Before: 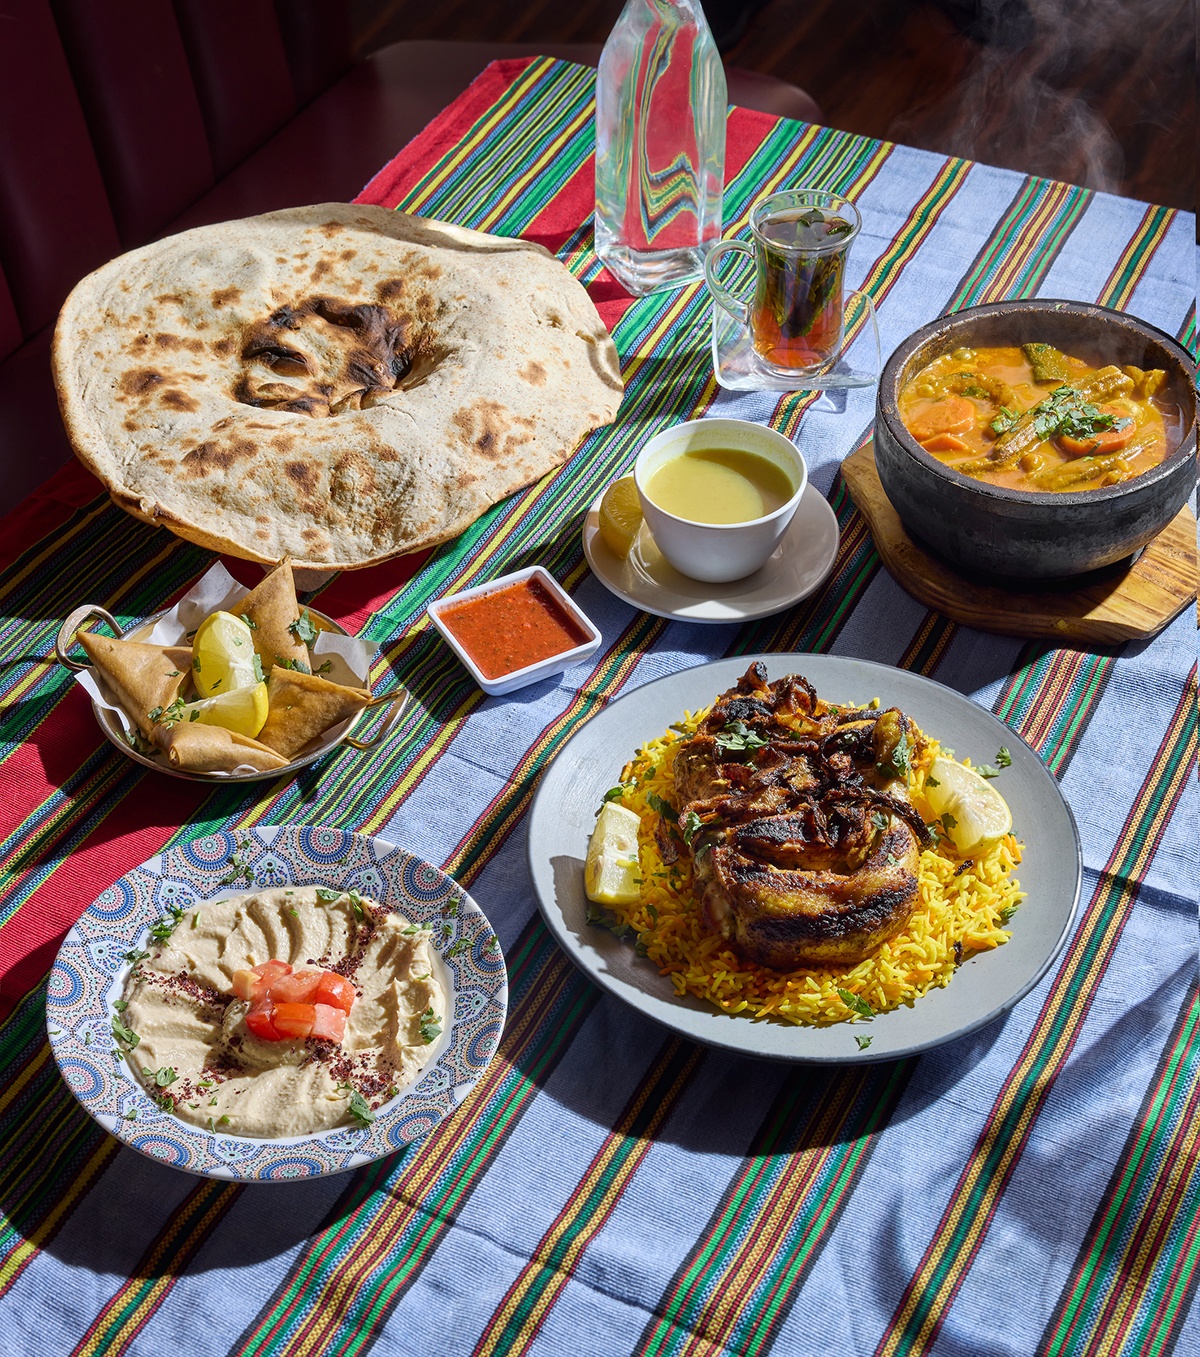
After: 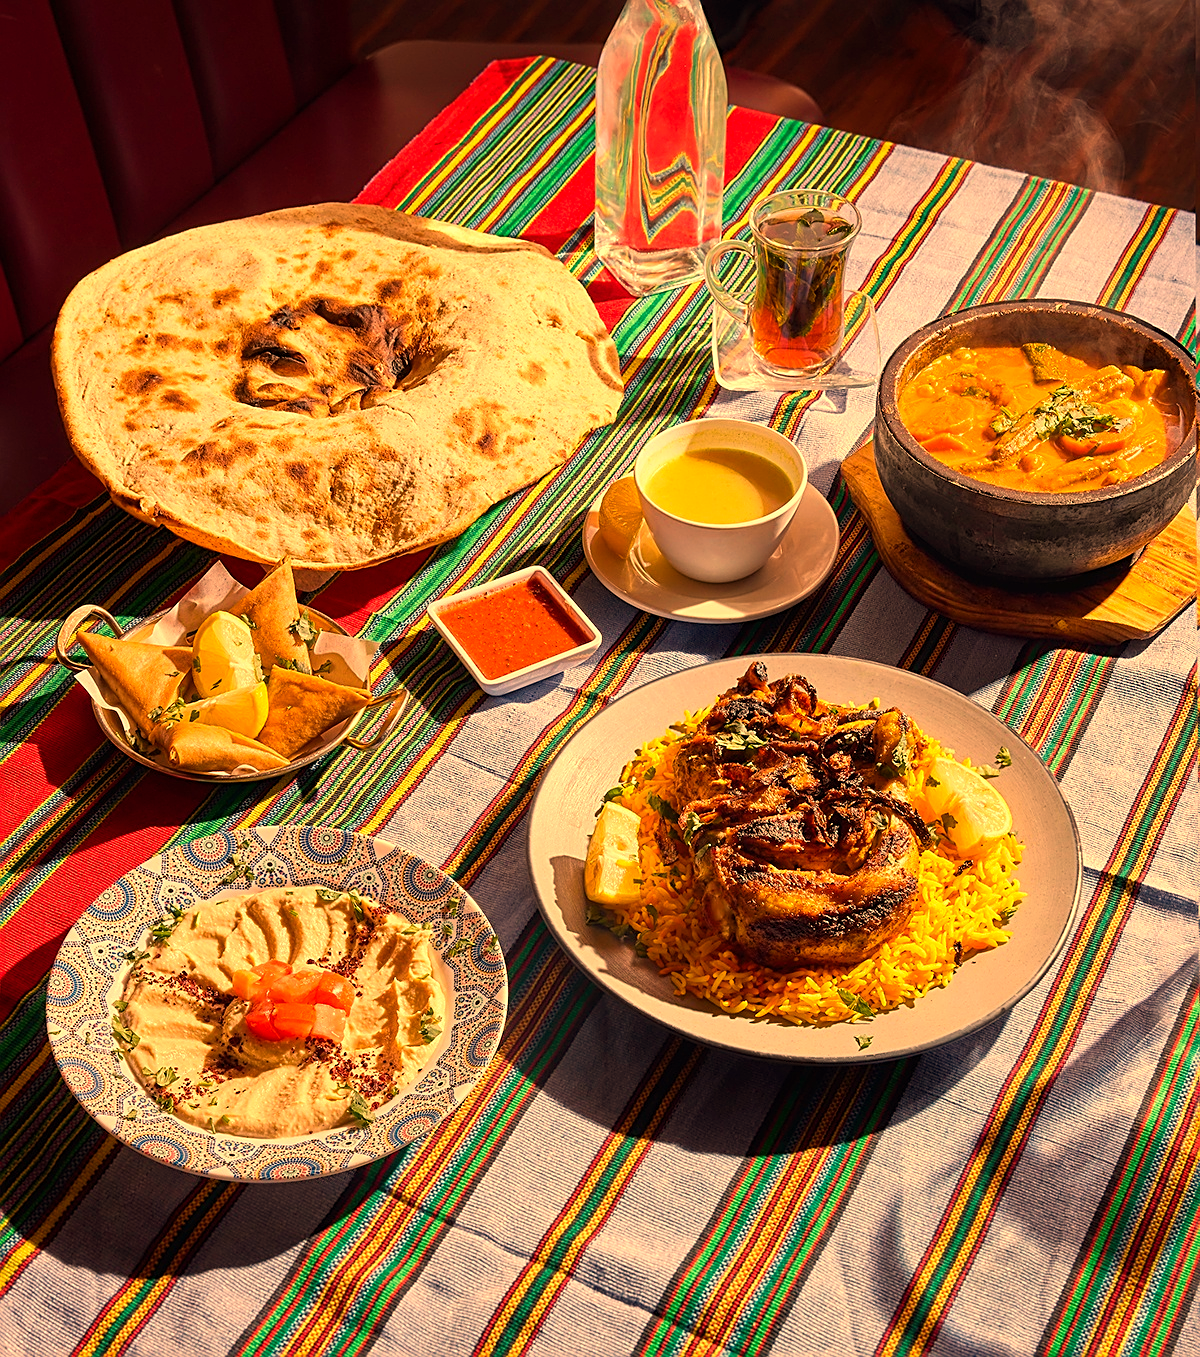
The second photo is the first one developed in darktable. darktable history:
white balance: red 1.467, blue 0.684
color balance rgb: linear chroma grading › global chroma 3.45%, perceptual saturation grading › global saturation 11.24%, perceptual brilliance grading › global brilliance 3.04%, global vibrance 2.8%
sharpen: on, module defaults
